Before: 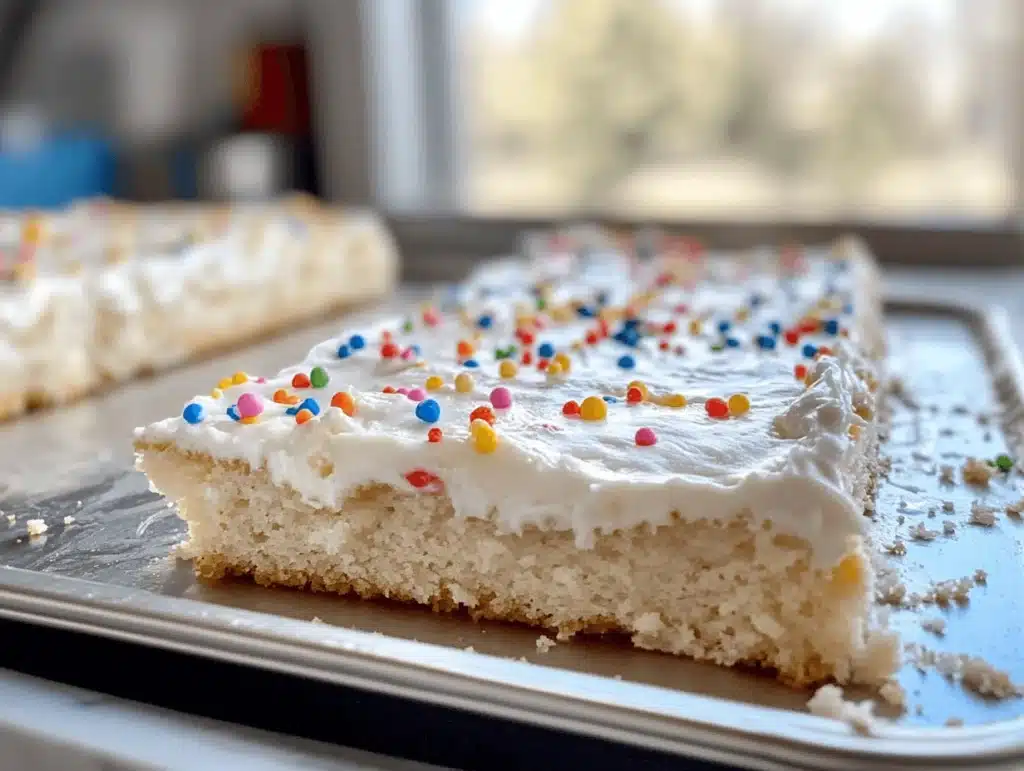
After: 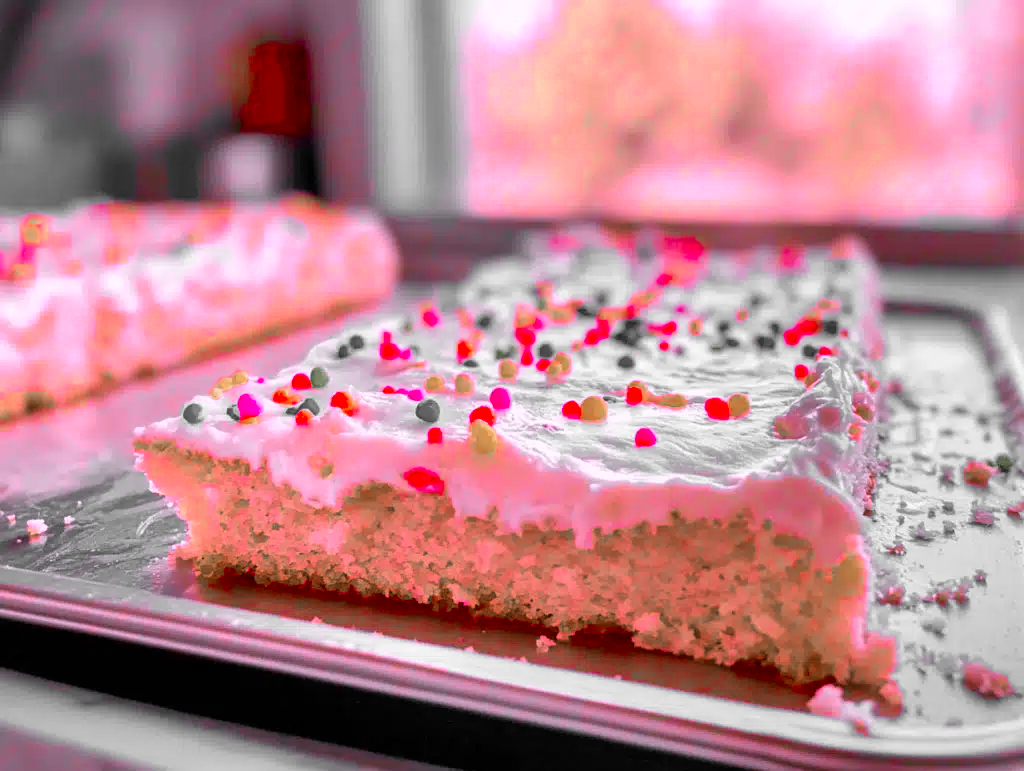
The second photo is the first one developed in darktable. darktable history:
color zones: curves: ch1 [(0, 0.831) (0.08, 0.771) (0.157, 0.268) (0.241, 0.207) (0.562, -0.005) (0.714, -0.013) (0.876, 0.01) (1, 0.831)]
color correction: highlights a* 19.5, highlights b* -11.53, saturation 1.69
